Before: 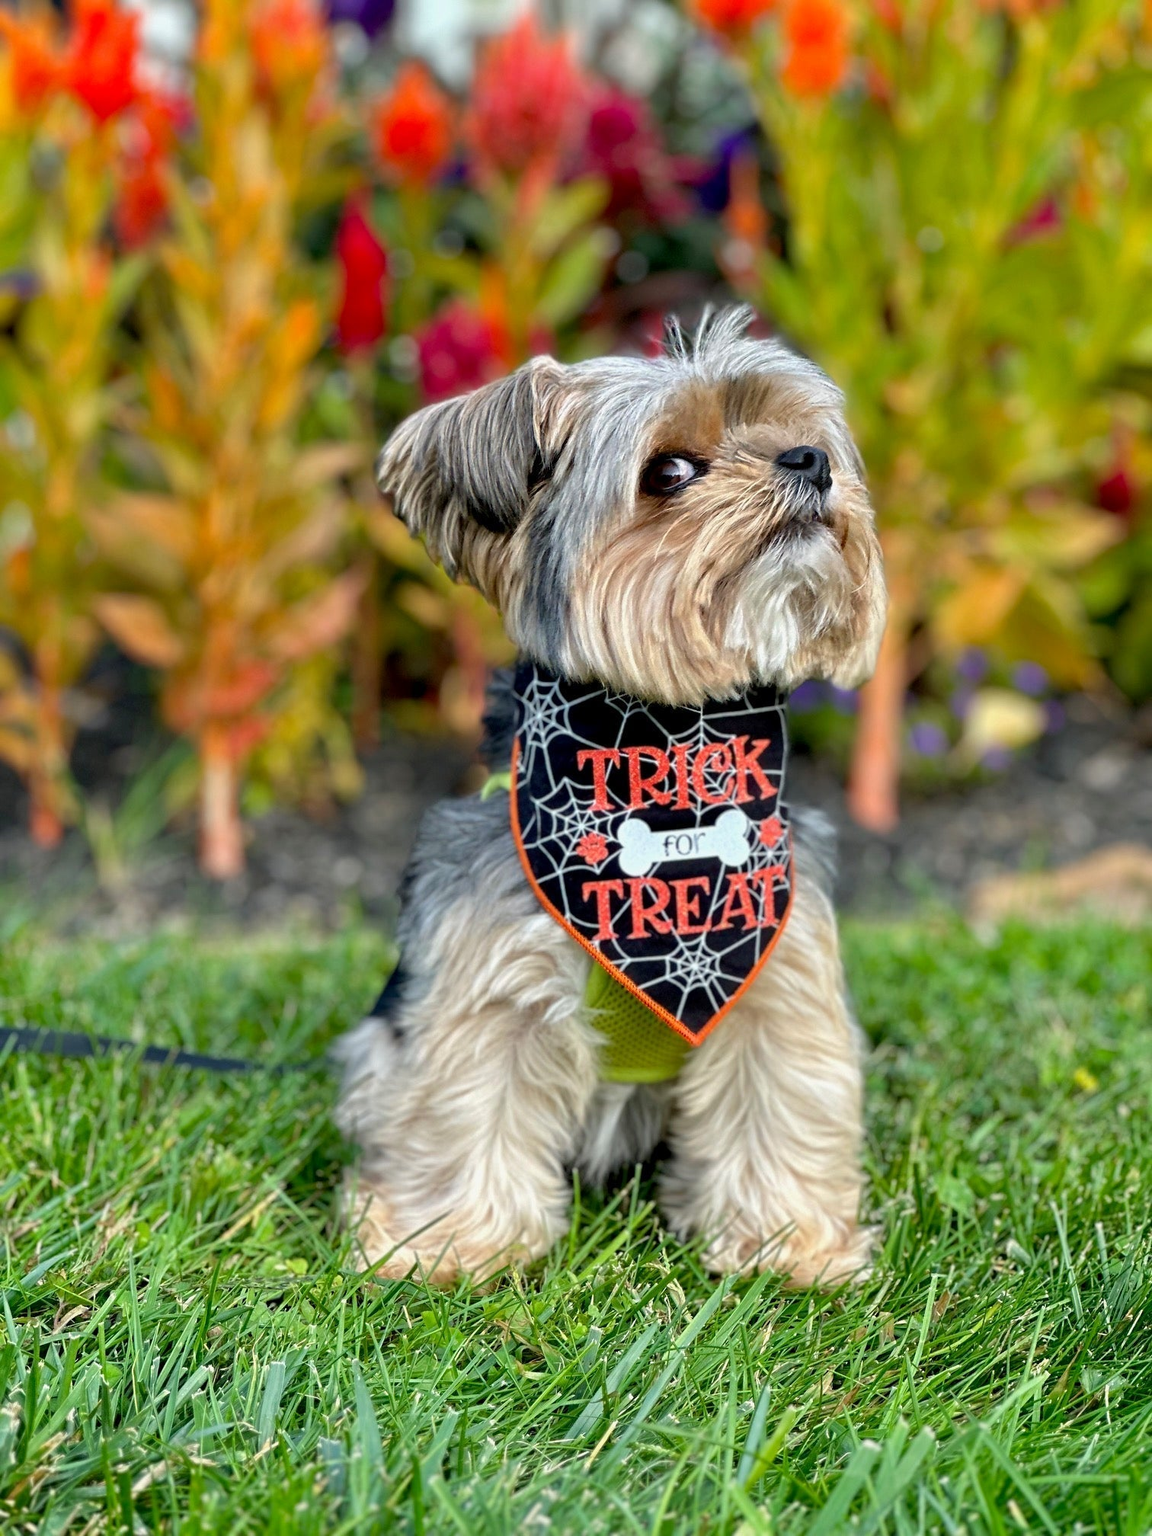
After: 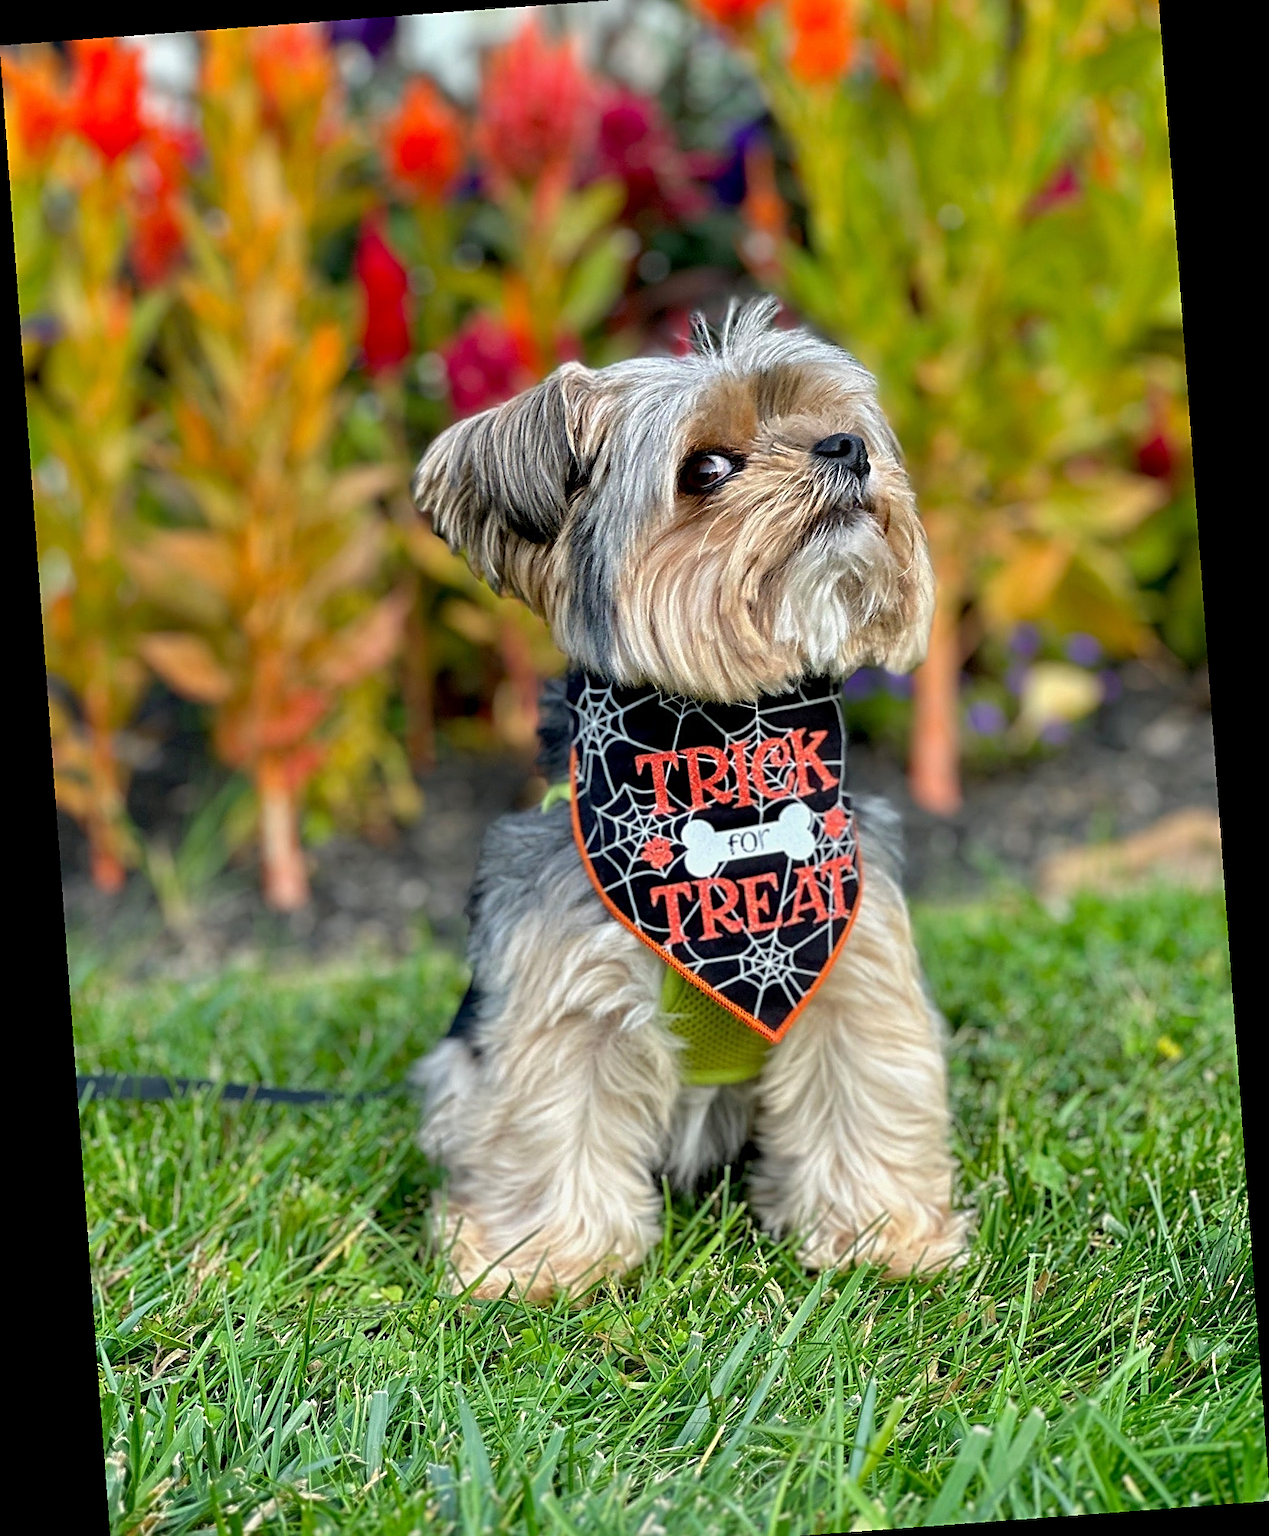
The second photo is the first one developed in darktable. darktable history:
crop and rotate: top 2.479%, bottom 3.018%
sharpen: on, module defaults
rotate and perspective: rotation -4.25°, automatic cropping off
